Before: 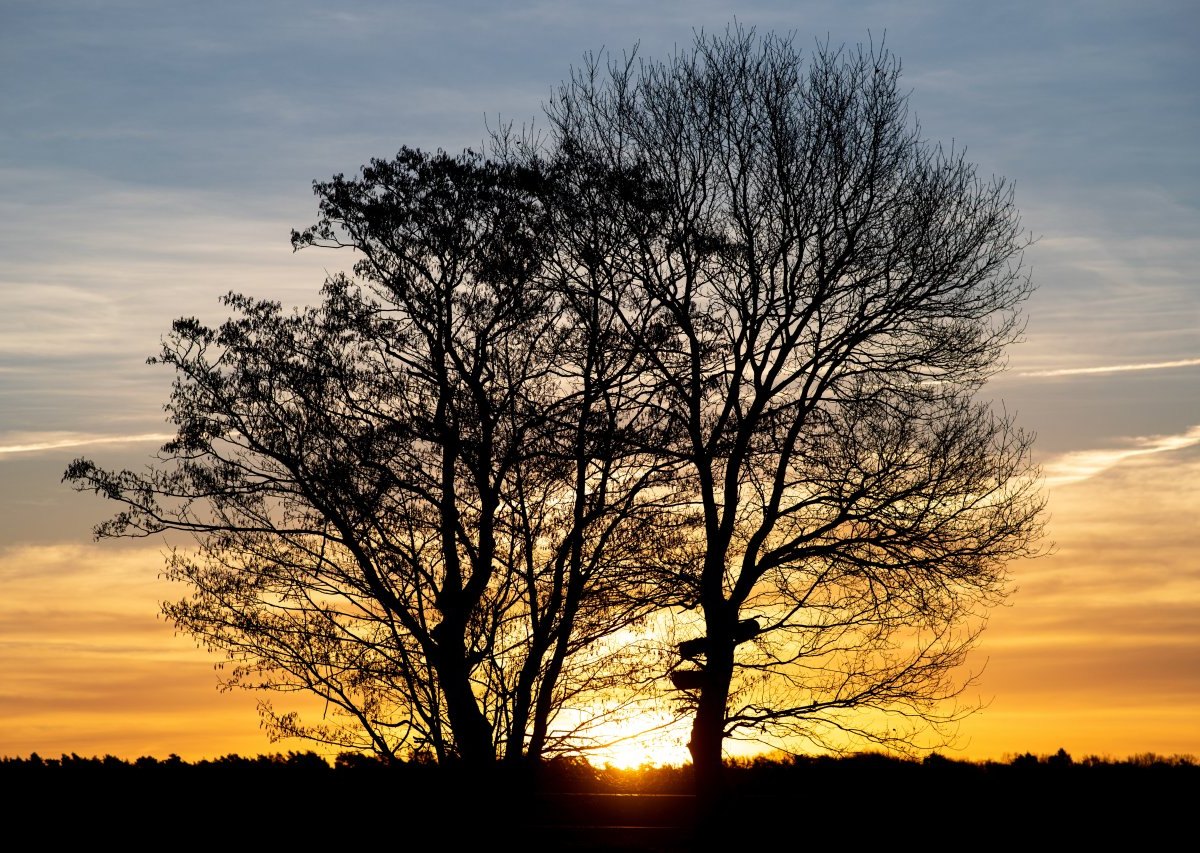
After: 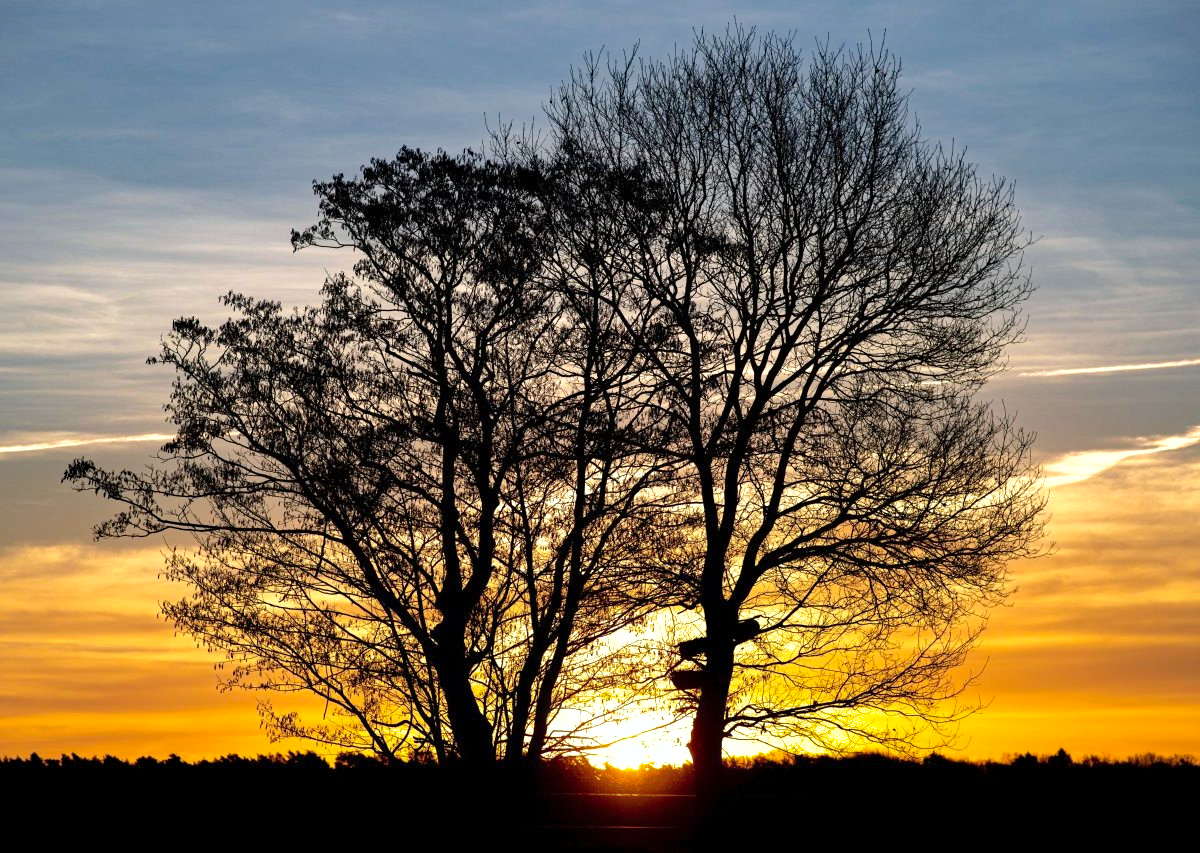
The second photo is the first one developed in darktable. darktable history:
shadows and highlights: on, module defaults
tone equalizer: -8 EV -0.417 EV, -7 EV -0.389 EV, -6 EV -0.333 EV, -5 EV -0.222 EV, -3 EV 0.222 EV, -2 EV 0.333 EV, -1 EV 0.389 EV, +0 EV 0.417 EV, edges refinement/feathering 500, mask exposure compensation -1.57 EV, preserve details no
haze removal: strength 0.25, distance 0.25, compatibility mode true, adaptive false
